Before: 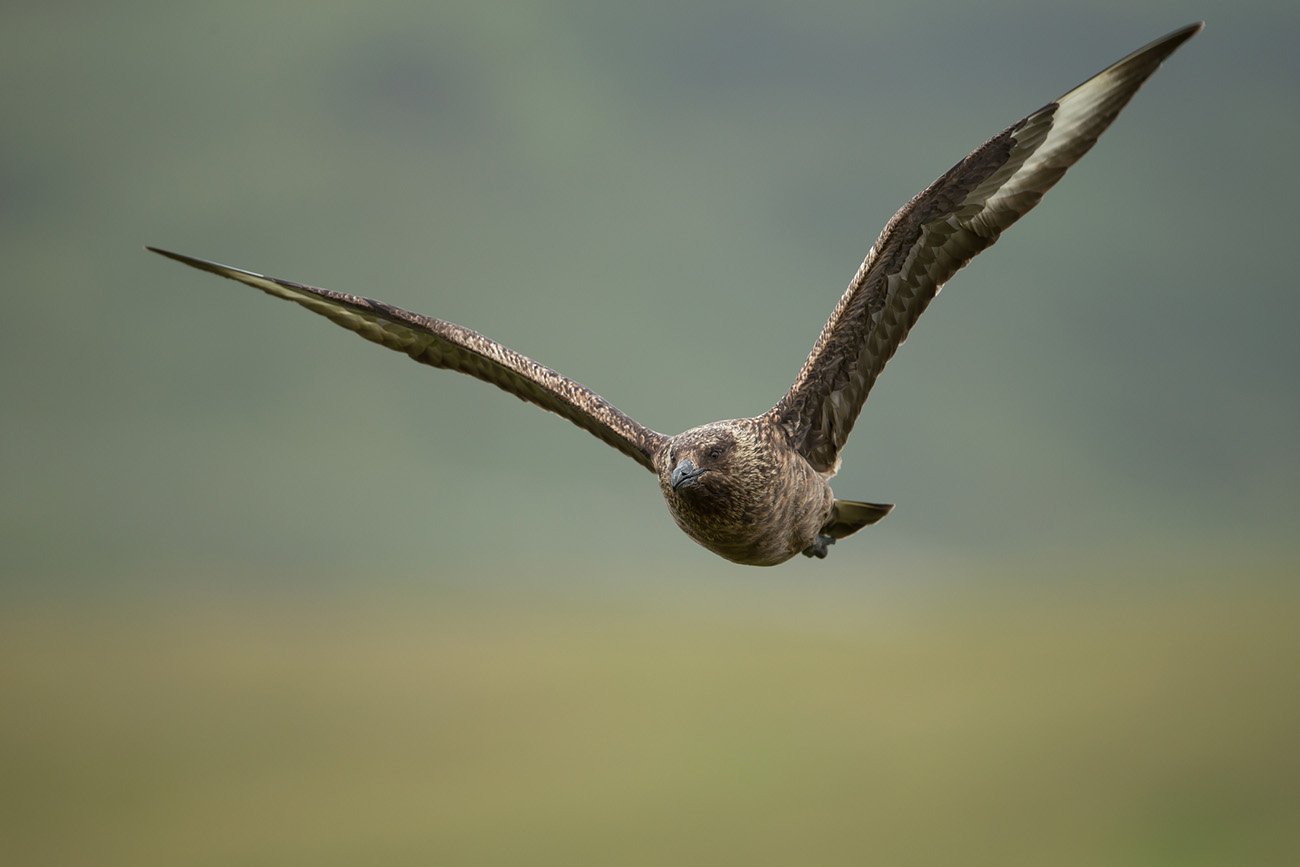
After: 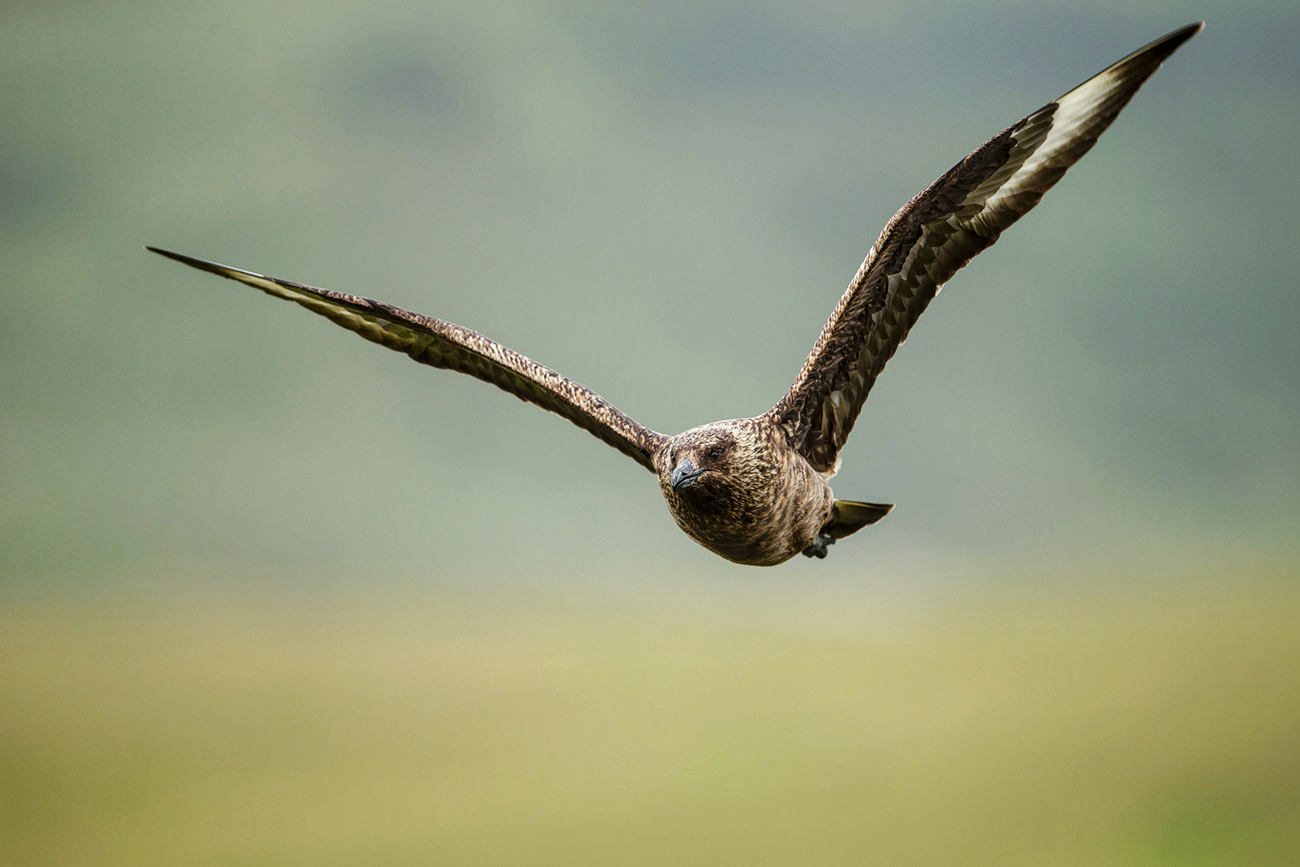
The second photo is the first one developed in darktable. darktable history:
base curve: curves: ch0 [(0, 0) (0.036, 0.025) (0.121, 0.166) (0.206, 0.329) (0.605, 0.79) (1, 1)], preserve colors none
local contrast: on, module defaults
contrast equalizer: y [[0.5 ×6], [0.5 ×6], [0.5, 0.5, 0.501, 0.545, 0.707, 0.863], [0 ×6], [0 ×6]]
